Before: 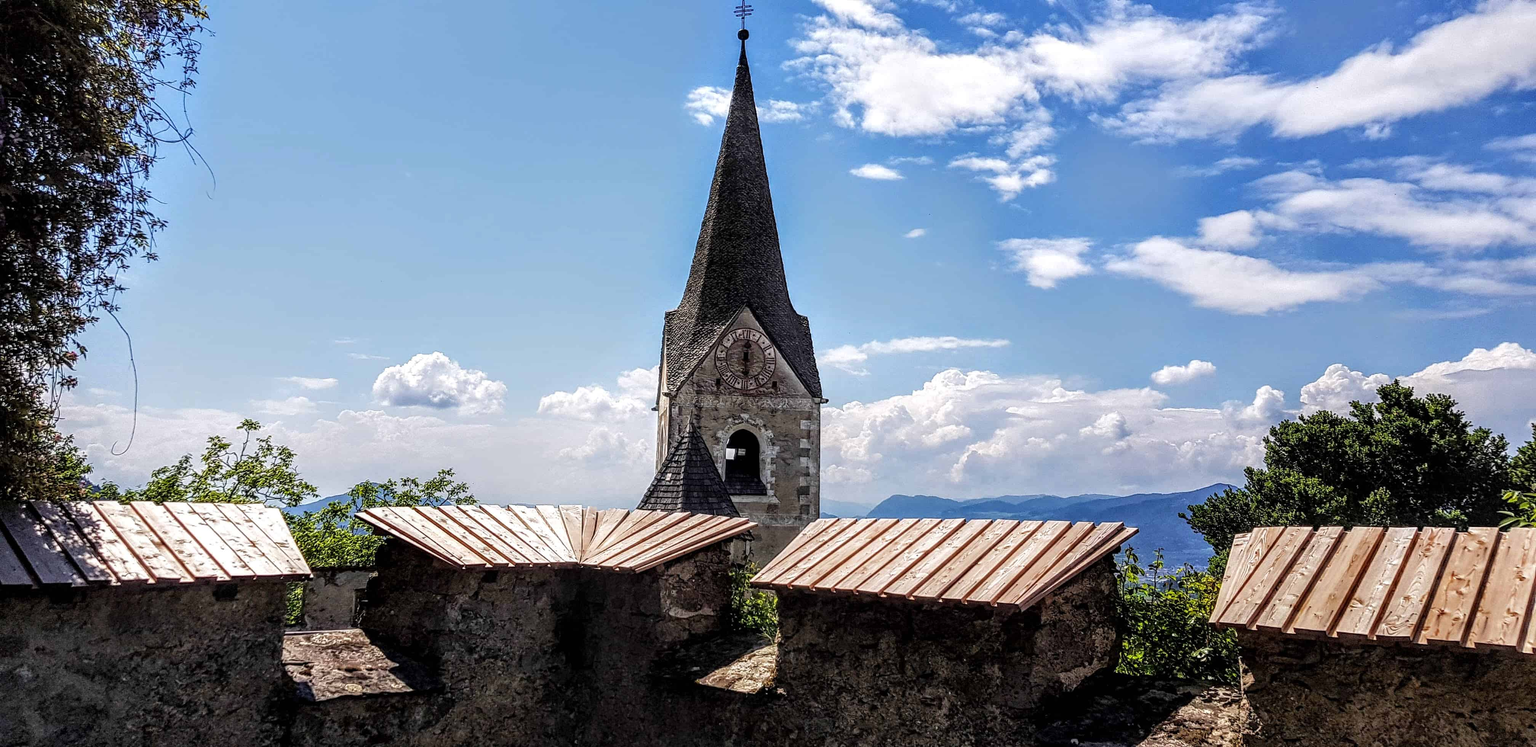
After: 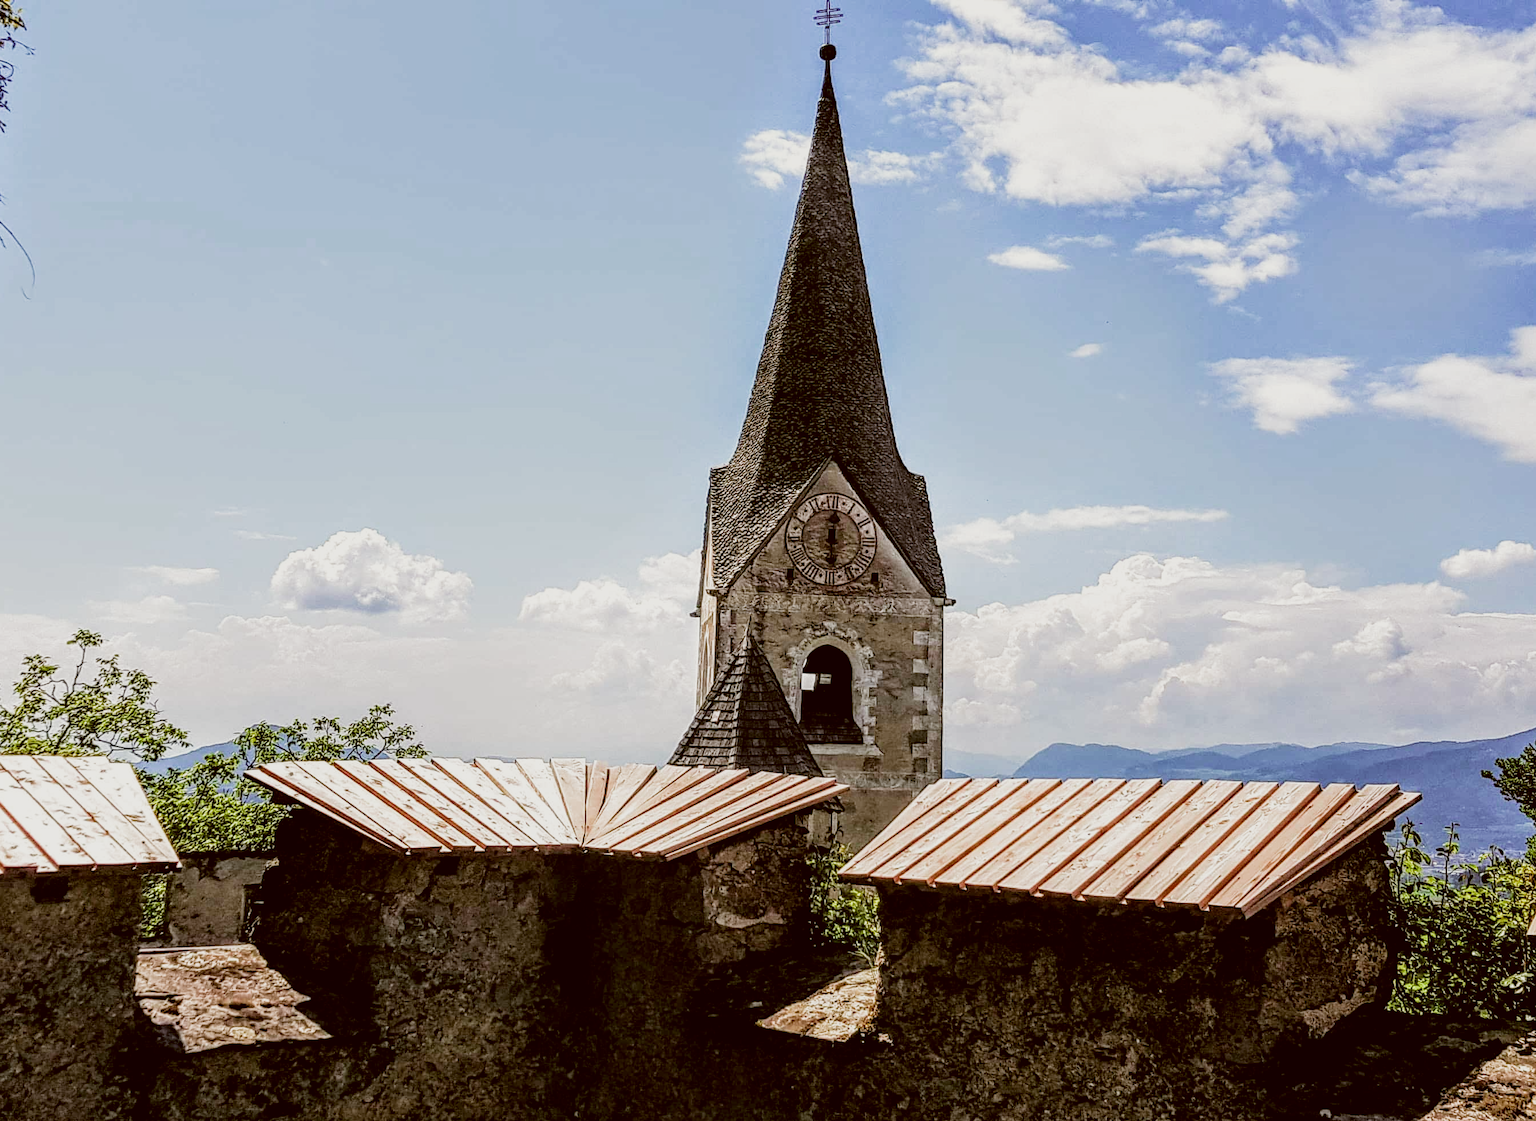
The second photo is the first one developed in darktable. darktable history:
exposure: black level correction 0, exposure 0.498 EV, compensate highlight preservation false
filmic rgb: middle gray luminance 18.37%, black relative exposure -11.29 EV, white relative exposure 3.7 EV, threshold 6 EV, target black luminance 0%, hardness 5.83, latitude 56.96%, contrast 0.964, shadows ↔ highlights balance 49.1%, preserve chrominance RGB euclidean norm, color science v5 (2021), contrast in shadows safe, contrast in highlights safe, enable highlight reconstruction true
crop and rotate: left 12.539%, right 20.869%
color correction: highlights a* -0.585, highlights b* 0.178, shadows a* 4.59, shadows b* 20.56
